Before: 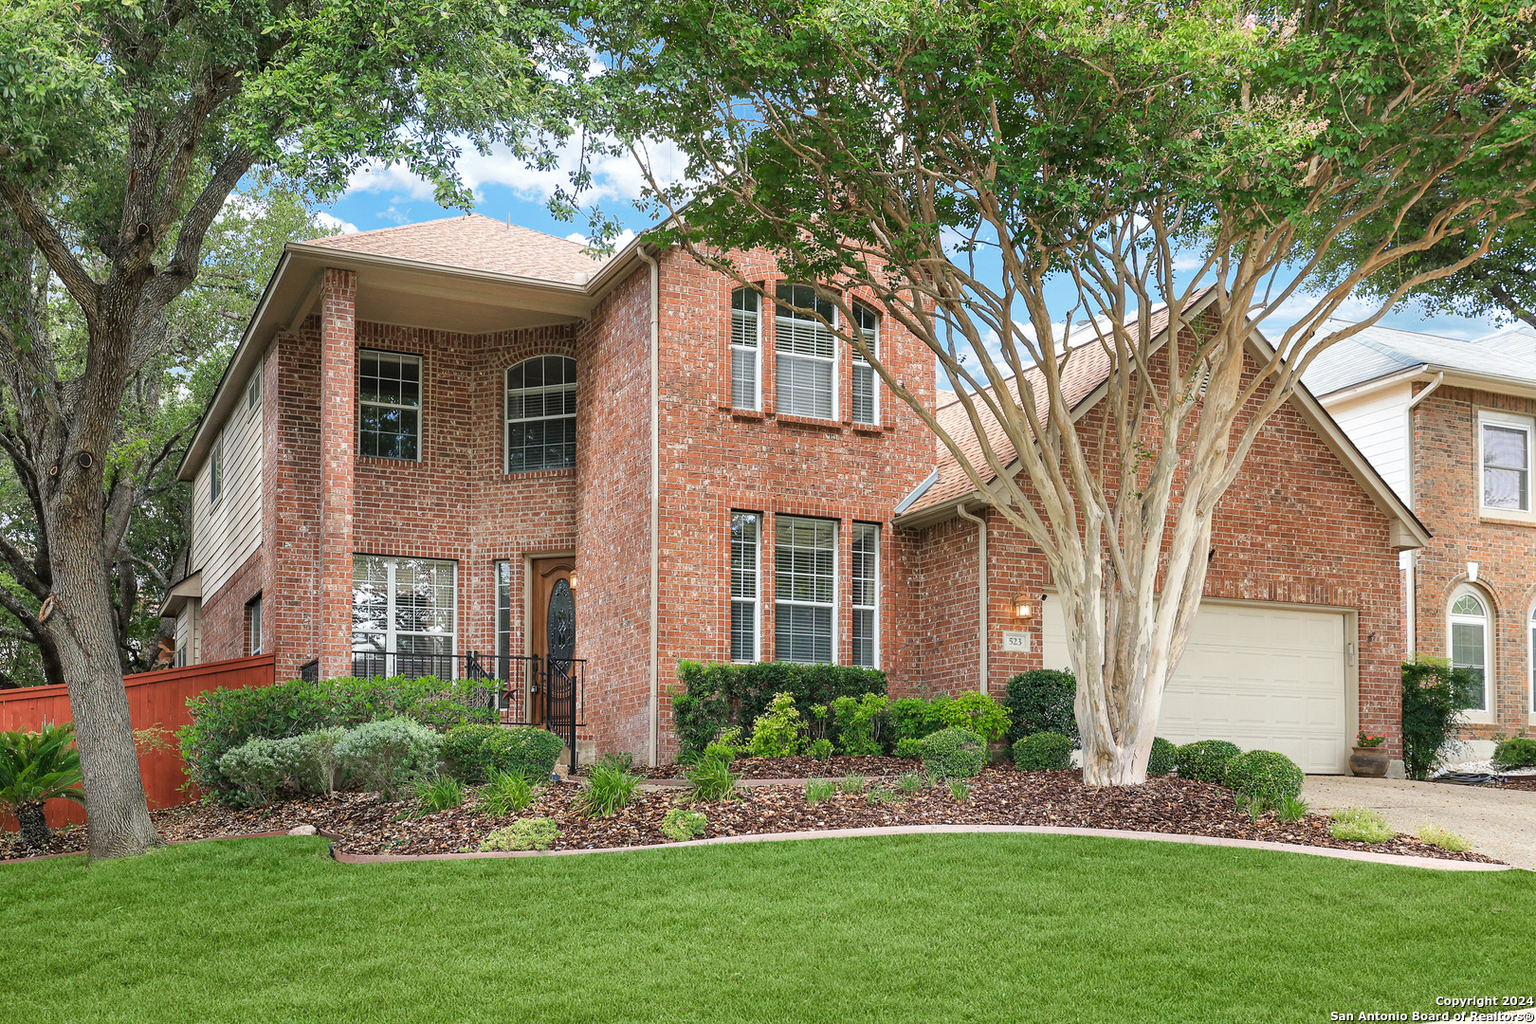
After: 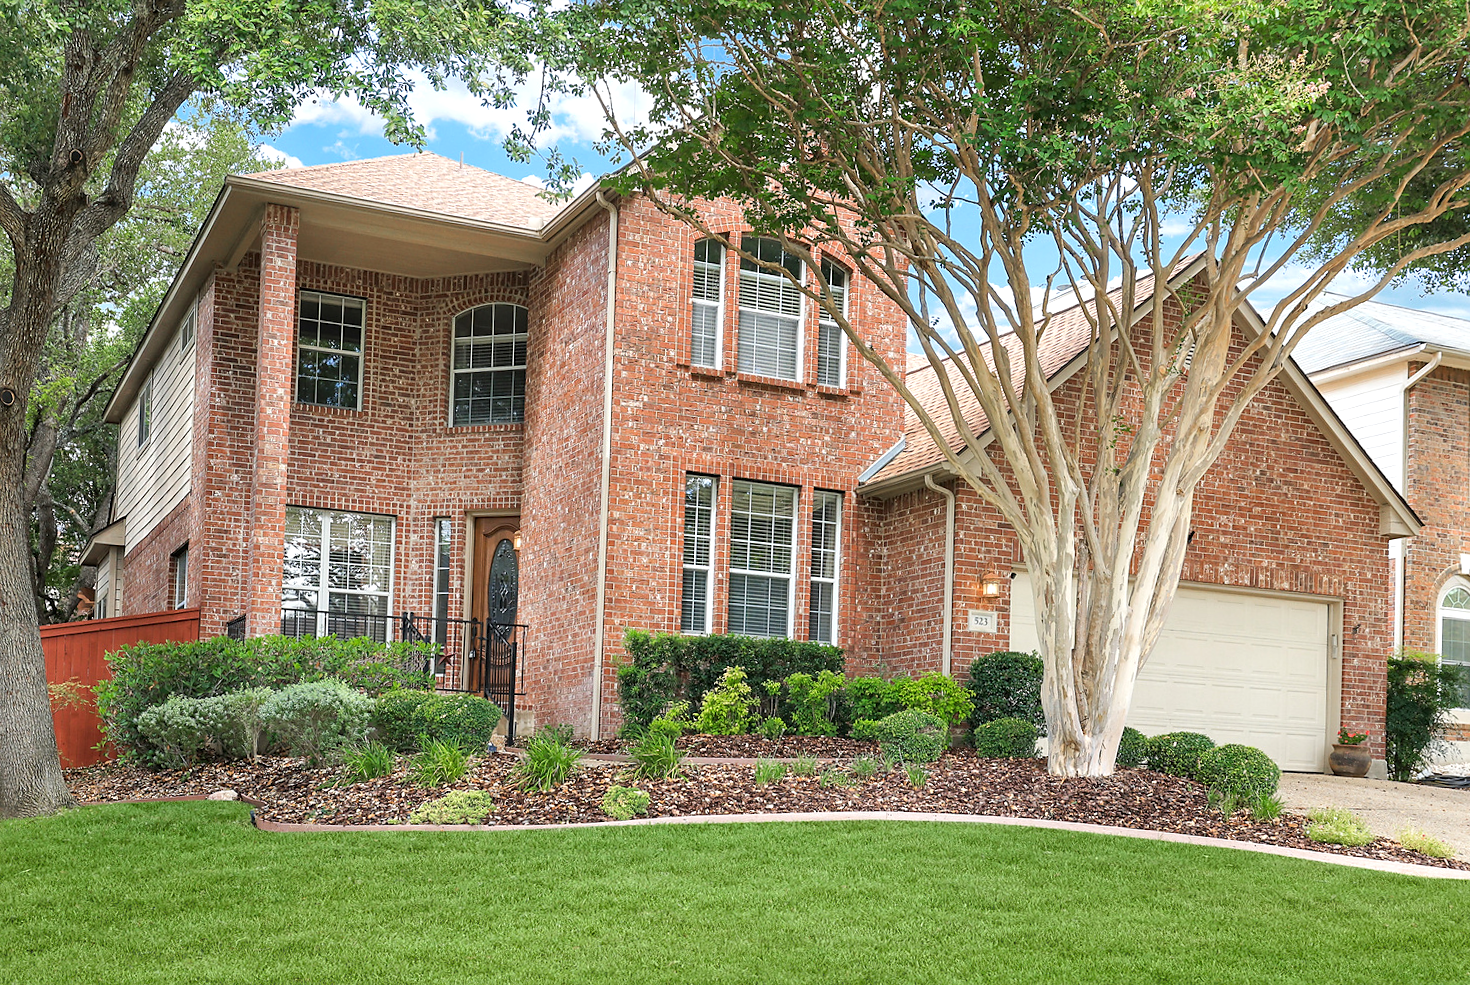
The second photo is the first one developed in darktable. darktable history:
crop and rotate: angle -1.9°, left 3.077%, top 3.79%, right 1.649%, bottom 0.435%
sharpen: radius 1.438, amount 0.403, threshold 1.586
exposure: black level correction 0, exposure 0.2 EV, compensate highlight preservation false
